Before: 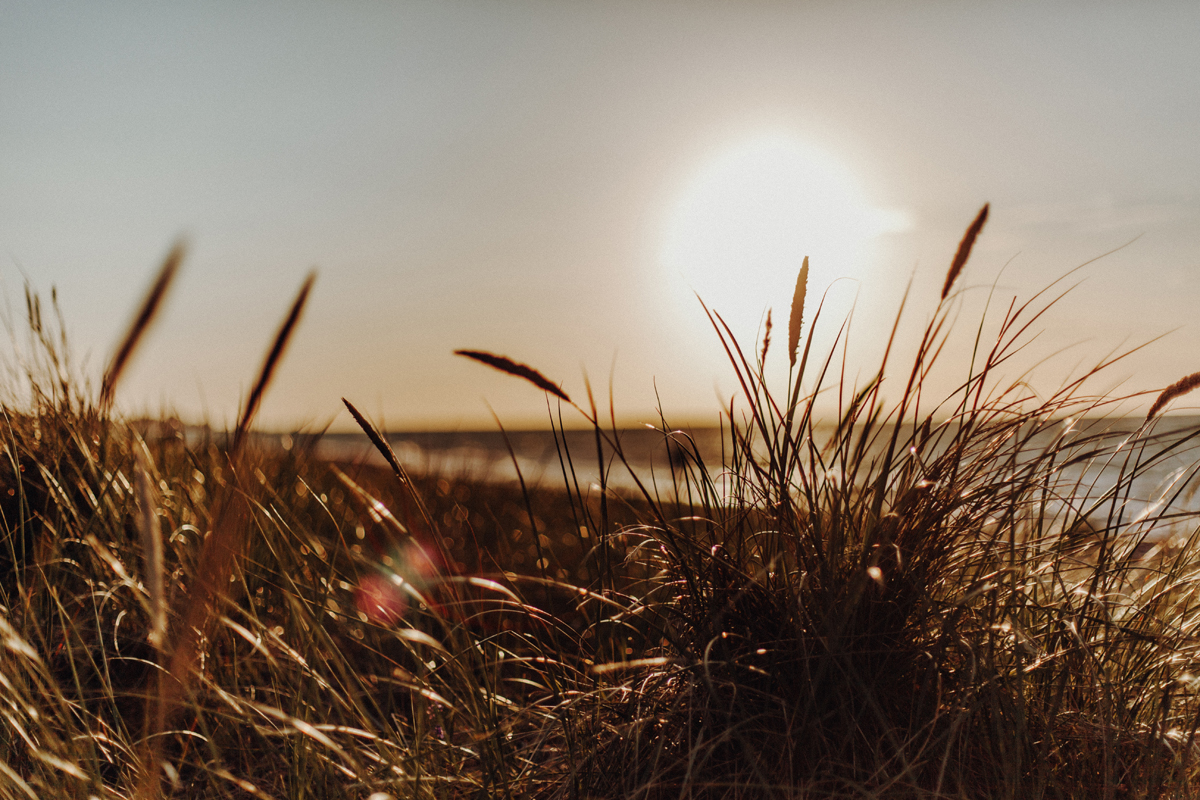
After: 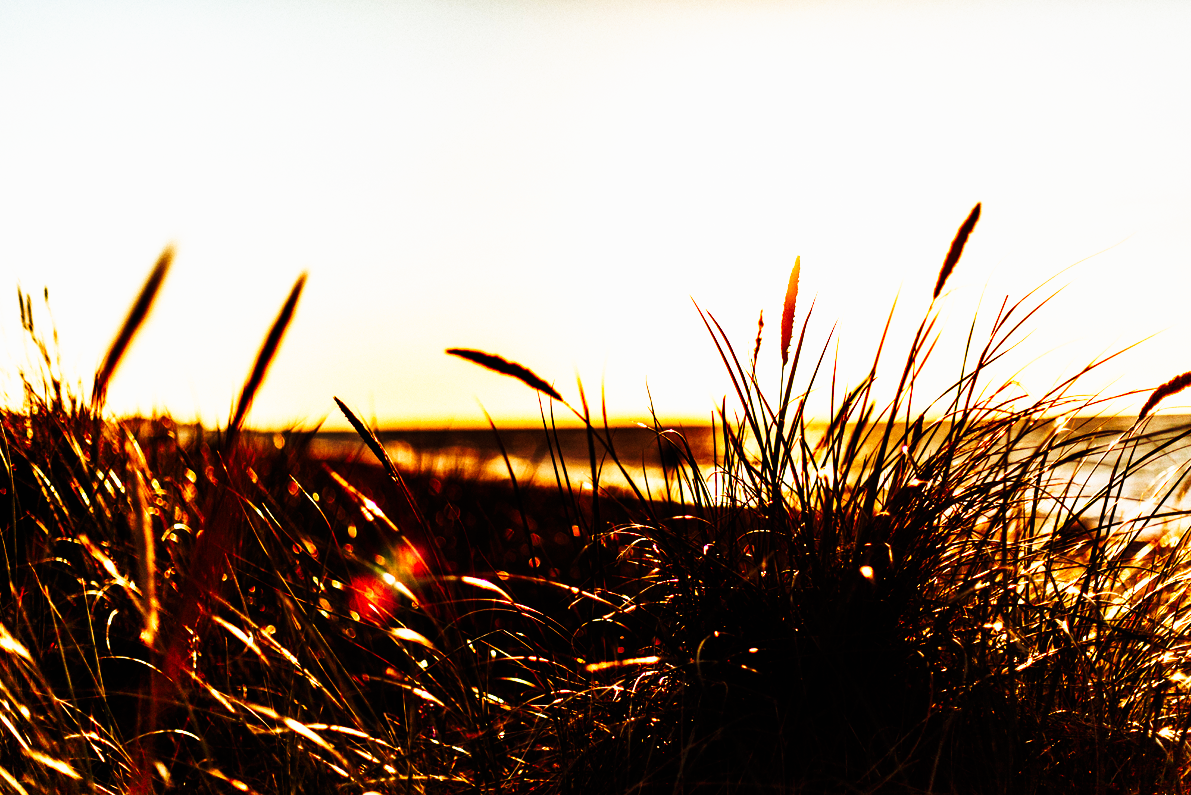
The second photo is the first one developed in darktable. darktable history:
tone curve: curves: ch0 [(0, 0) (0.003, 0) (0.011, 0.001) (0.025, 0.003) (0.044, 0.003) (0.069, 0.006) (0.1, 0.009) (0.136, 0.014) (0.177, 0.029) (0.224, 0.061) (0.277, 0.127) (0.335, 0.218) (0.399, 0.38) (0.468, 0.588) (0.543, 0.809) (0.623, 0.947) (0.709, 0.987) (0.801, 0.99) (0.898, 0.99) (1, 1)], preserve colors none
crop and rotate: left 0.72%, top 0.193%, bottom 0.341%
